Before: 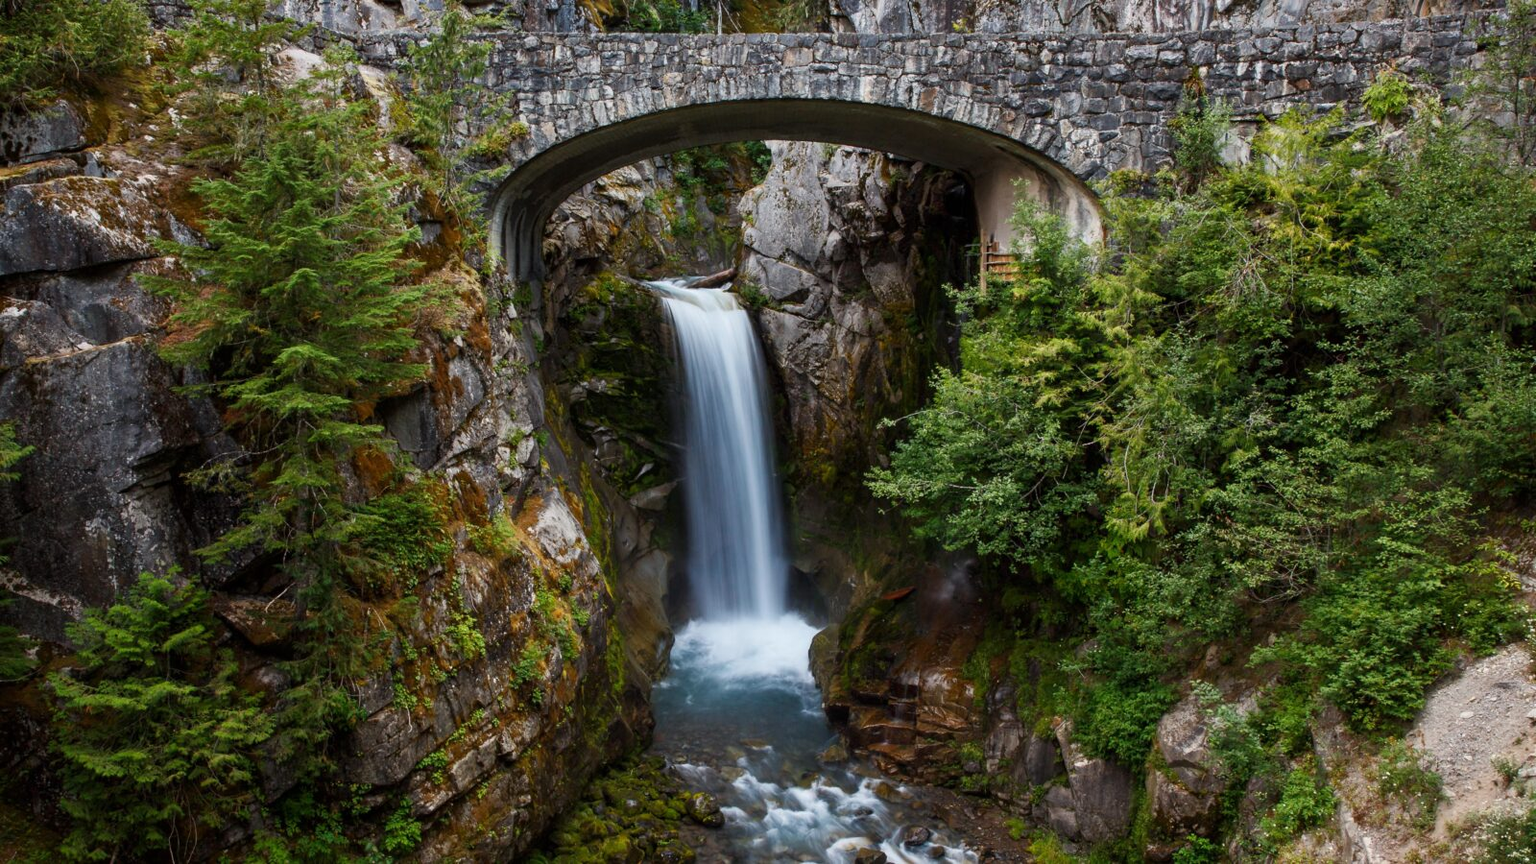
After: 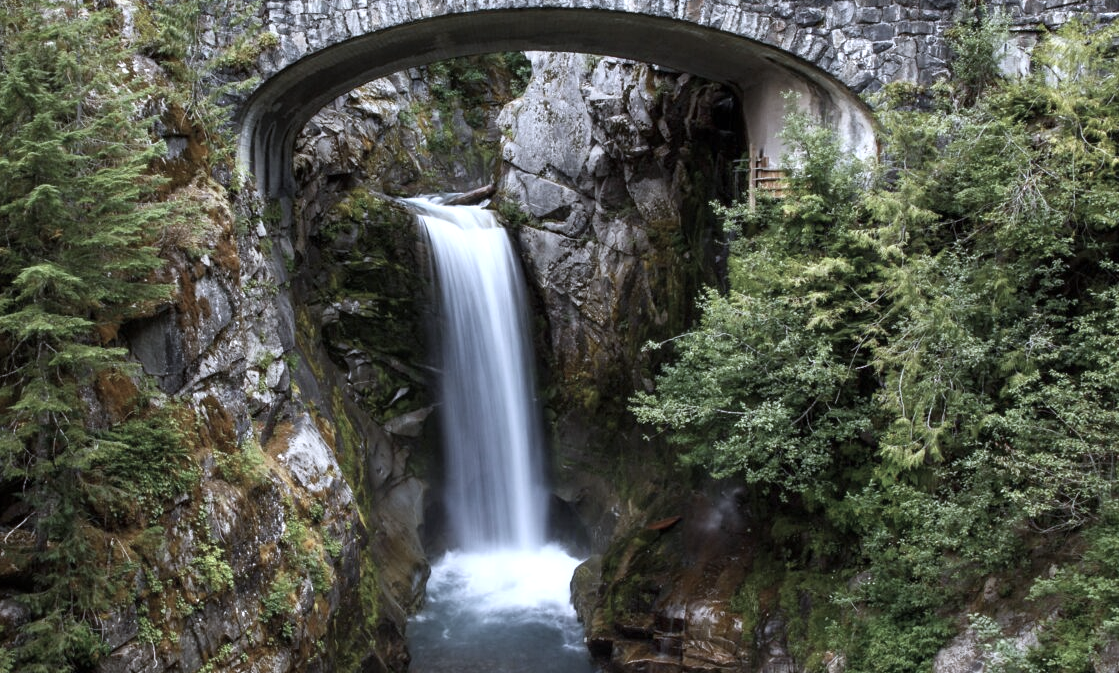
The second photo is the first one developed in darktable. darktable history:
crop and rotate: left 17.046%, top 10.659%, right 12.989%, bottom 14.553%
color zones: curves: ch1 [(0, 0.292) (0.001, 0.292) (0.2, 0.264) (0.4, 0.248) (0.6, 0.248) (0.8, 0.264) (0.999, 0.292) (1, 0.292)]
white balance: red 0.948, green 1.02, blue 1.176
exposure: exposure 0.515 EV, compensate highlight preservation false
